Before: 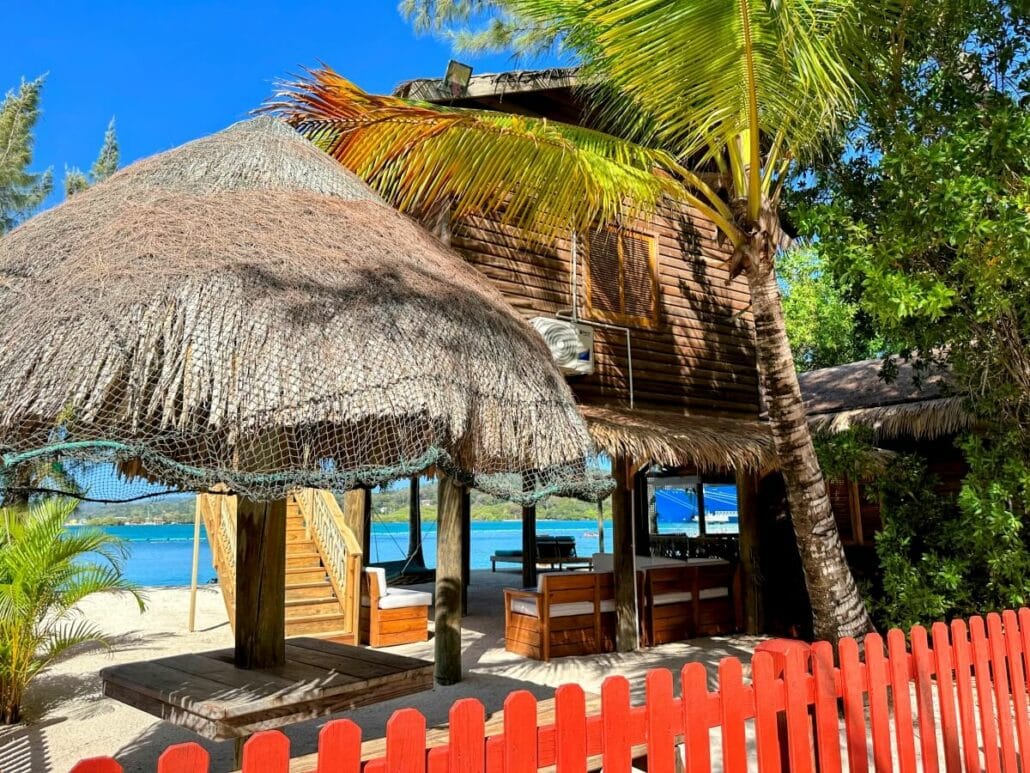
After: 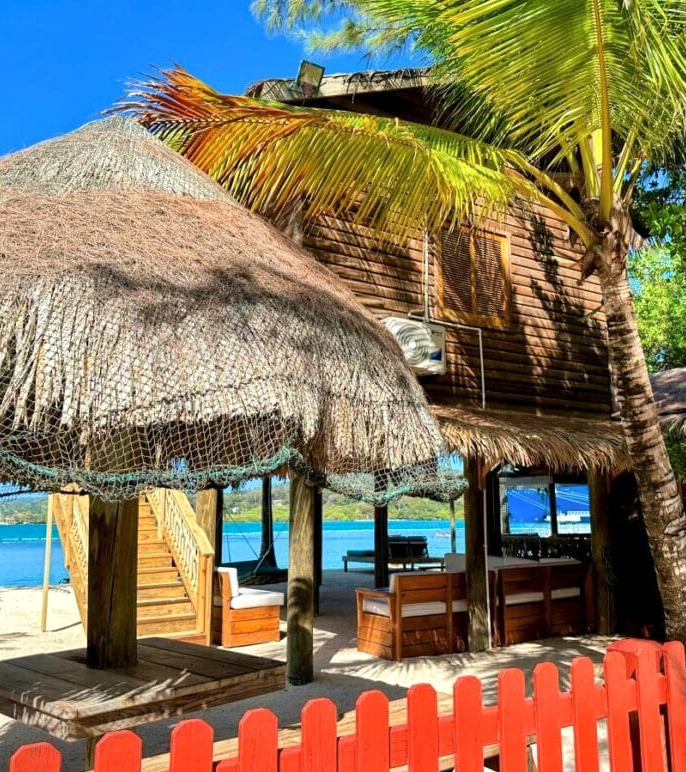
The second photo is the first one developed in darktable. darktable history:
crop and rotate: left 14.381%, right 18.956%
shadows and highlights: radius 171.81, shadows 26.96, white point adjustment 2.95, highlights -68.62, soften with gaussian
tone equalizer: on, module defaults
velvia: on, module defaults
